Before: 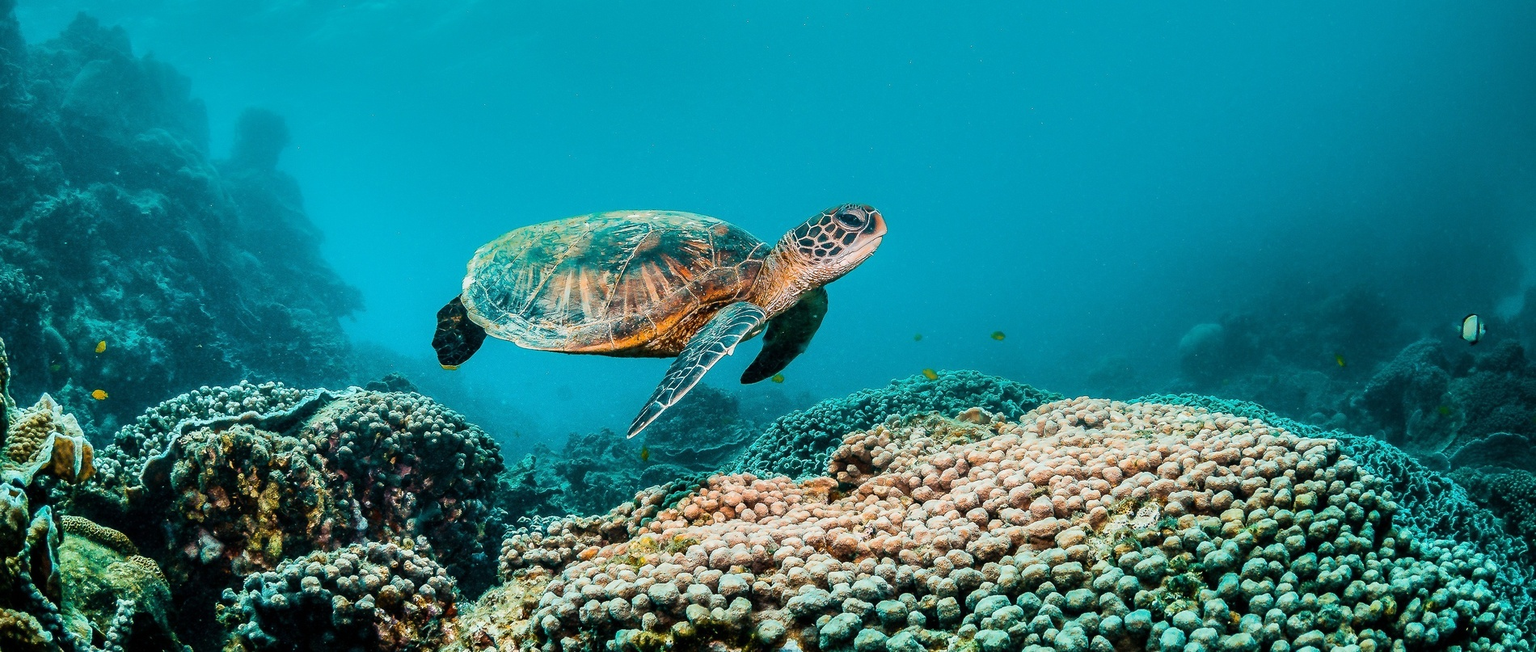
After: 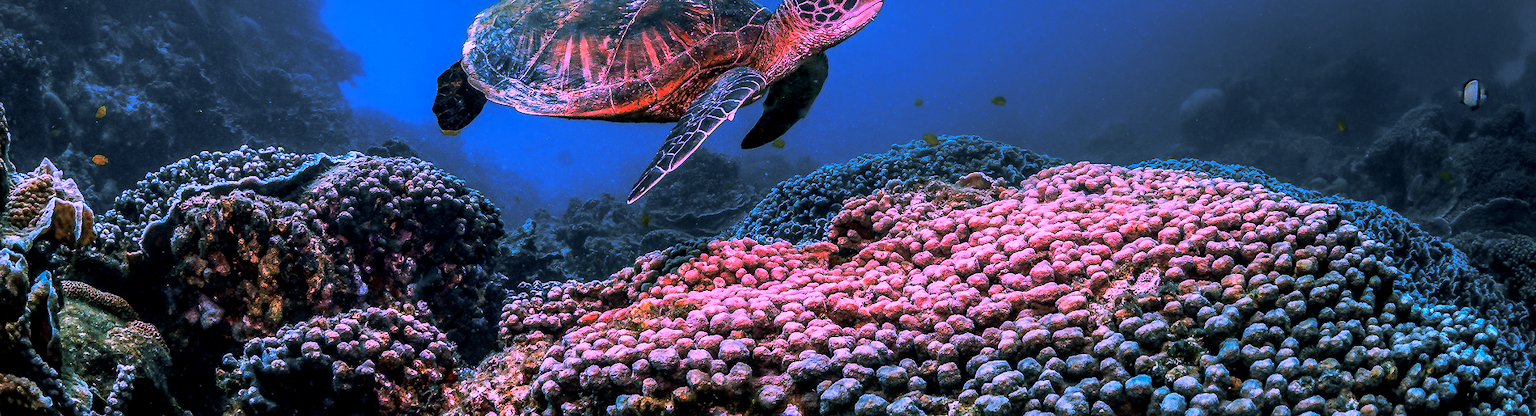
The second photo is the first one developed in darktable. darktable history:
vignetting: fall-off start 100.37%, width/height ratio 1.307
local contrast: on, module defaults
crop and rotate: top 36.178%
color calibration: output R [1.107, -0.012, -0.003, 0], output B [0, 0, 1.308, 0], illuminant as shot in camera, x 0.358, y 0.373, temperature 4628.91 K
base curve: curves: ch0 [(0, 0) (0.564, 0.291) (0.802, 0.731) (1, 1)], preserve colors none
contrast brightness saturation: contrast 0.076, saturation 0.016
